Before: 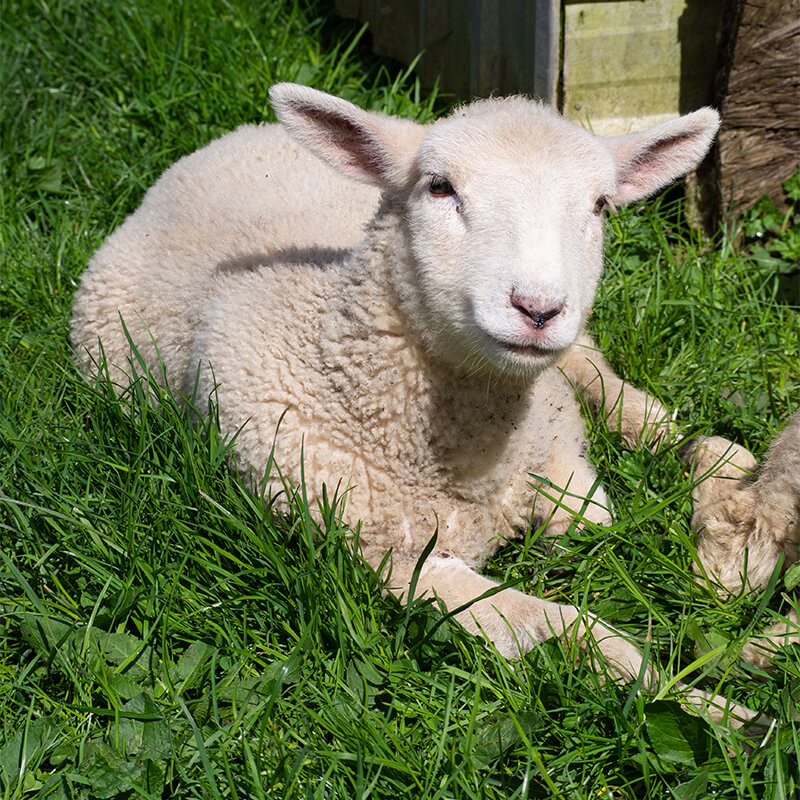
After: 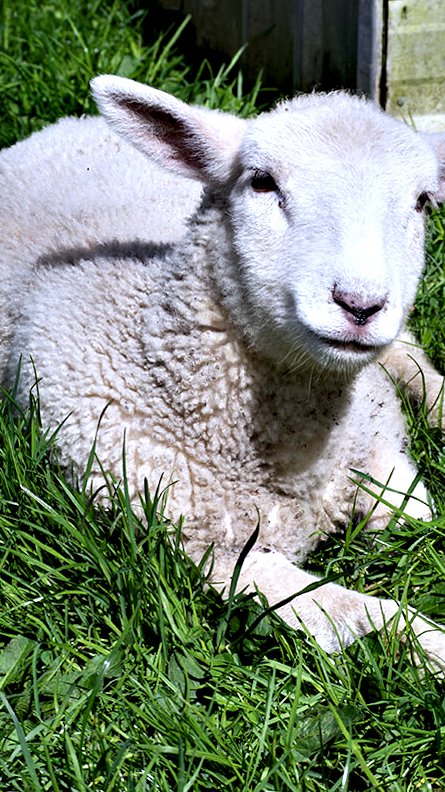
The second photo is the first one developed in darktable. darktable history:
contrast equalizer: octaves 7, y [[0.609, 0.611, 0.615, 0.613, 0.607, 0.603], [0.504, 0.498, 0.496, 0.499, 0.506, 0.516], [0 ×6], [0 ×6], [0 ×6]]
rotate and perspective: rotation 0.174°, lens shift (vertical) 0.013, lens shift (horizontal) 0.019, shear 0.001, automatic cropping original format, crop left 0.007, crop right 0.991, crop top 0.016, crop bottom 0.997
white balance: red 0.948, green 1.02, blue 1.176
crop and rotate: left 22.516%, right 21.234%
